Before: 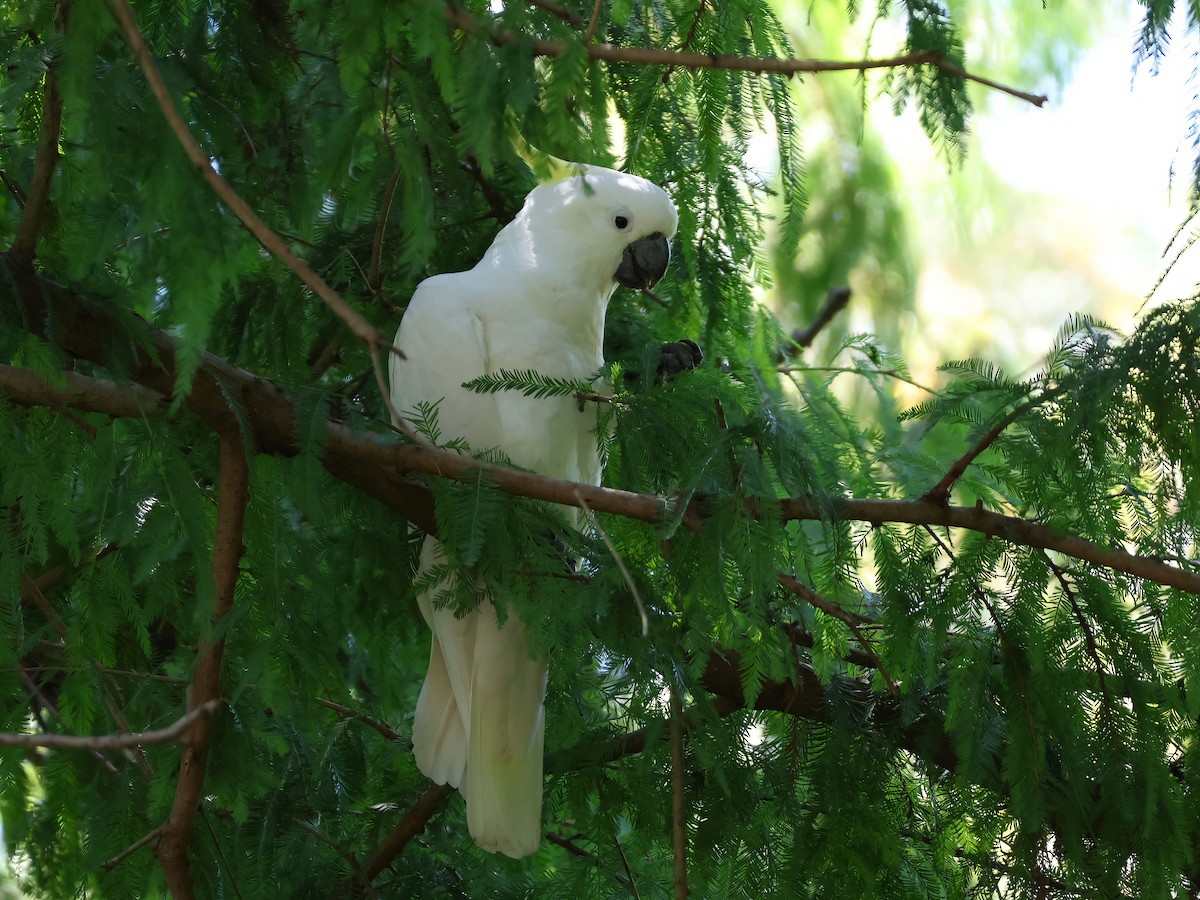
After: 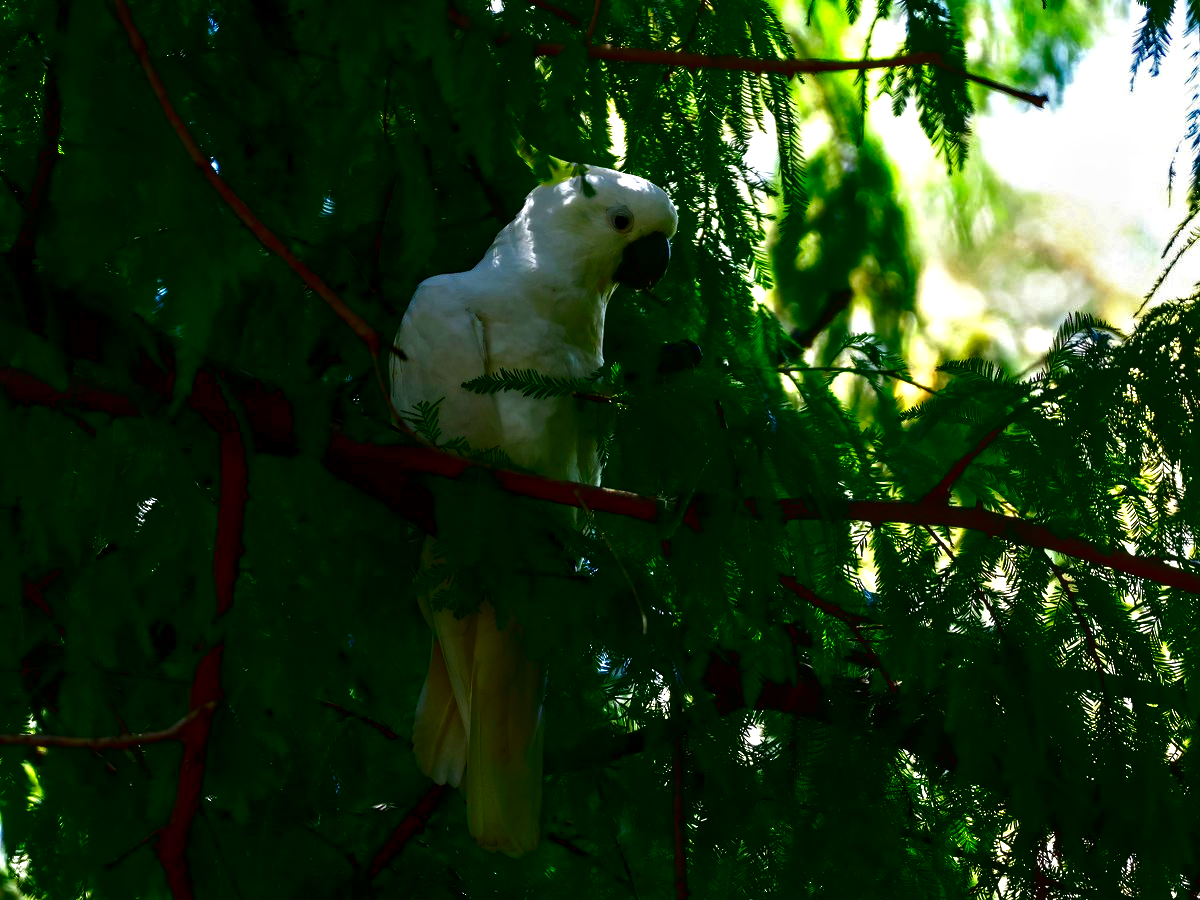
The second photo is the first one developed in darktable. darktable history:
local contrast: on, module defaults
contrast brightness saturation: brightness -1, saturation 1
contrast equalizer: y [[0.545, 0.572, 0.59, 0.59, 0.571, 0.545], [0.5 ×6], [0.5 ×6], [0 ×6], [0 ×6]]
